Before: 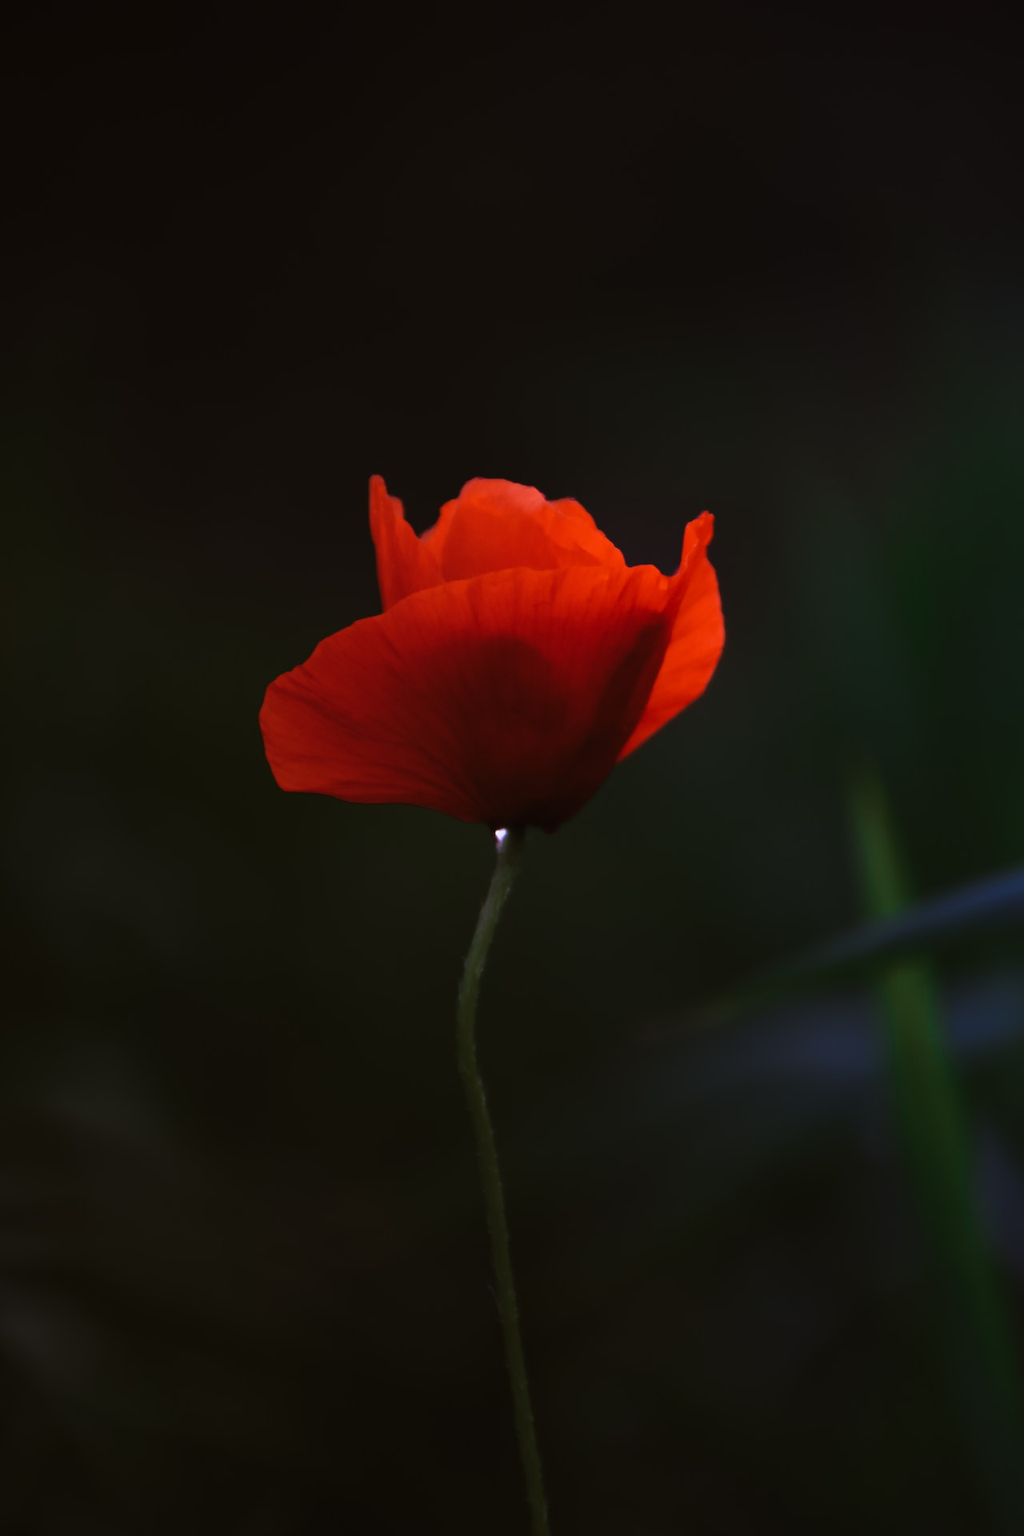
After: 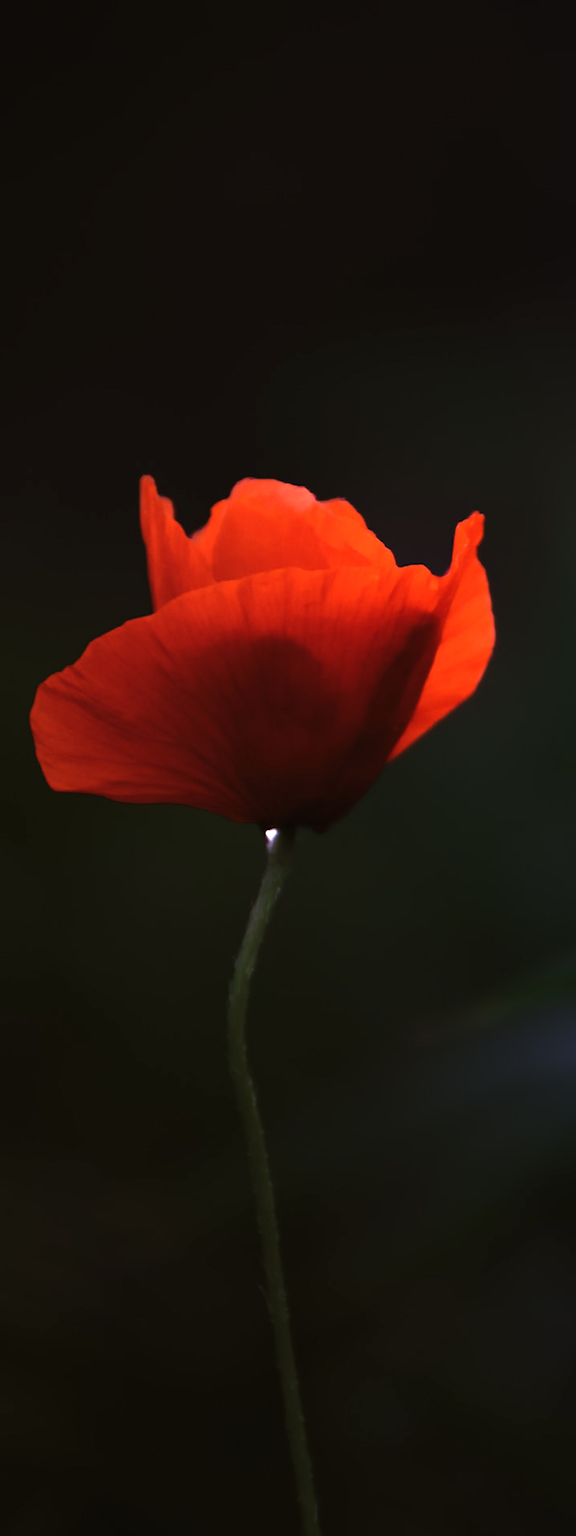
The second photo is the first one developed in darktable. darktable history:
tone equalizer: -8 EV -0.422 EV, -7 EV -0.363 EV, -6 EV -0.329 EV, -5 EV -0.26 EV, -3 EV 0.214 EV, -2 EV 0.339 EV, -1 EV 0.415 EV, +0 EV 0.407 EV, edges refinement/feathering 500, mask exposure compensation -1.57 EV, preserve details no
crop and rotate: left 22.474%, right 21.218%
contrast brightness saturation: saturation -0.046
exposure: black level correction 0, exposure 0.397 EV, compensate highlight preservation false
